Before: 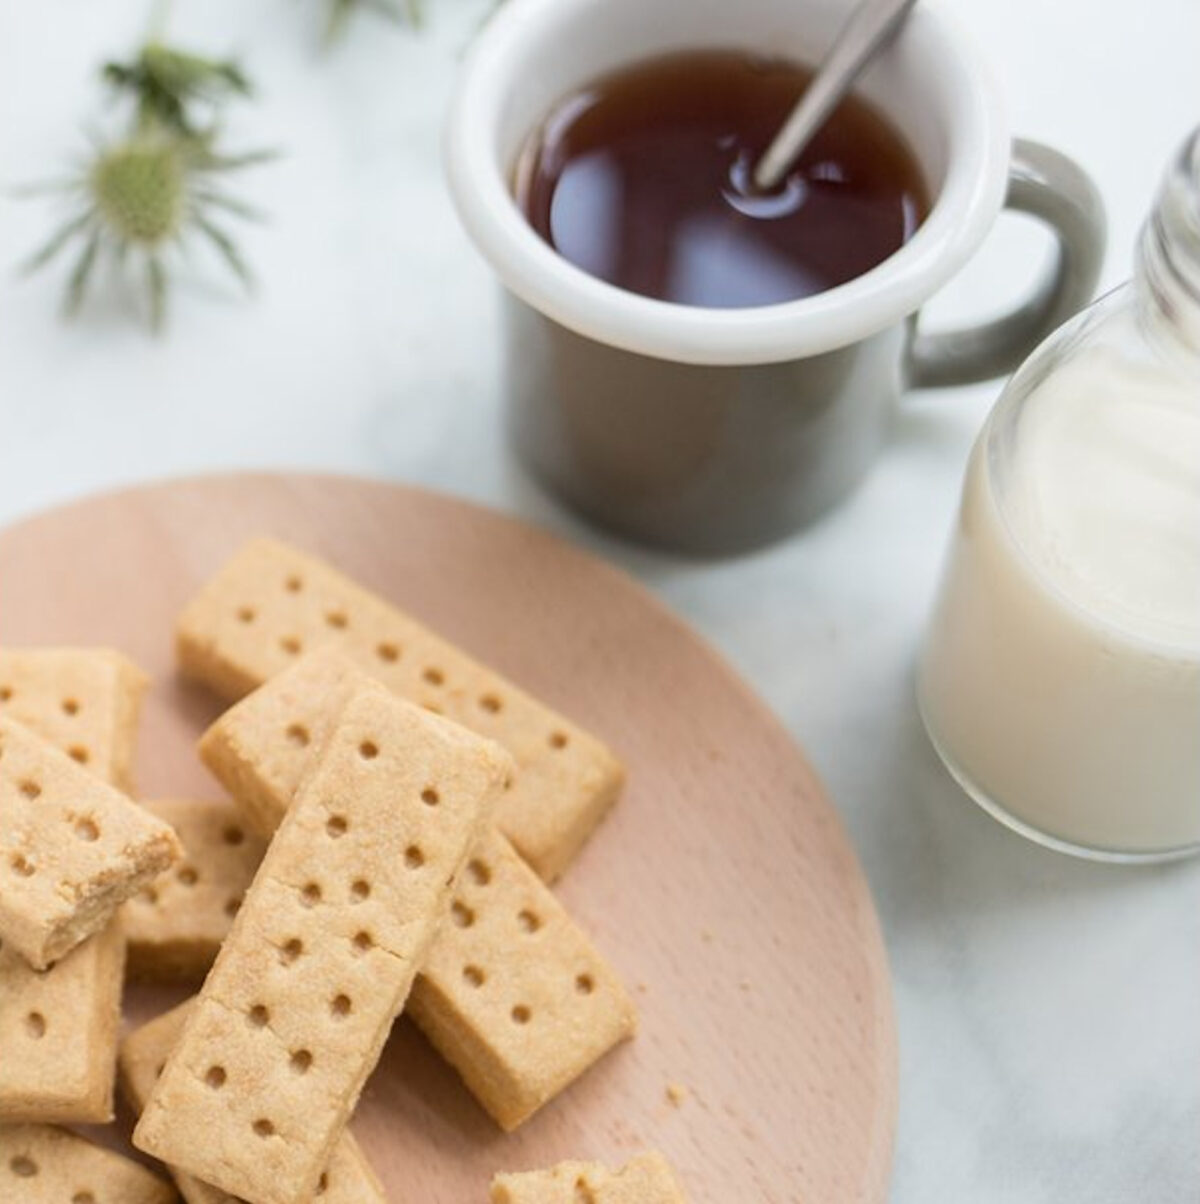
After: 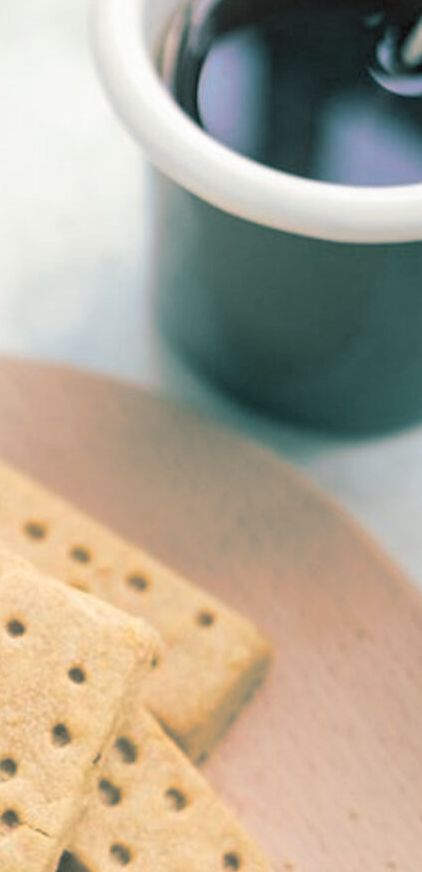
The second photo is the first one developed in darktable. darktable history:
crop and rotate: left 29.476%, top 10.214%, right 35.32%, bottom 17.333%
split-toning: shadows › hue 186.43°, highlights › hue 49.29°, compress 30.29%
exposure: black level correction 0.009, exposure 0.119 EV, compensate highlight preservation false
